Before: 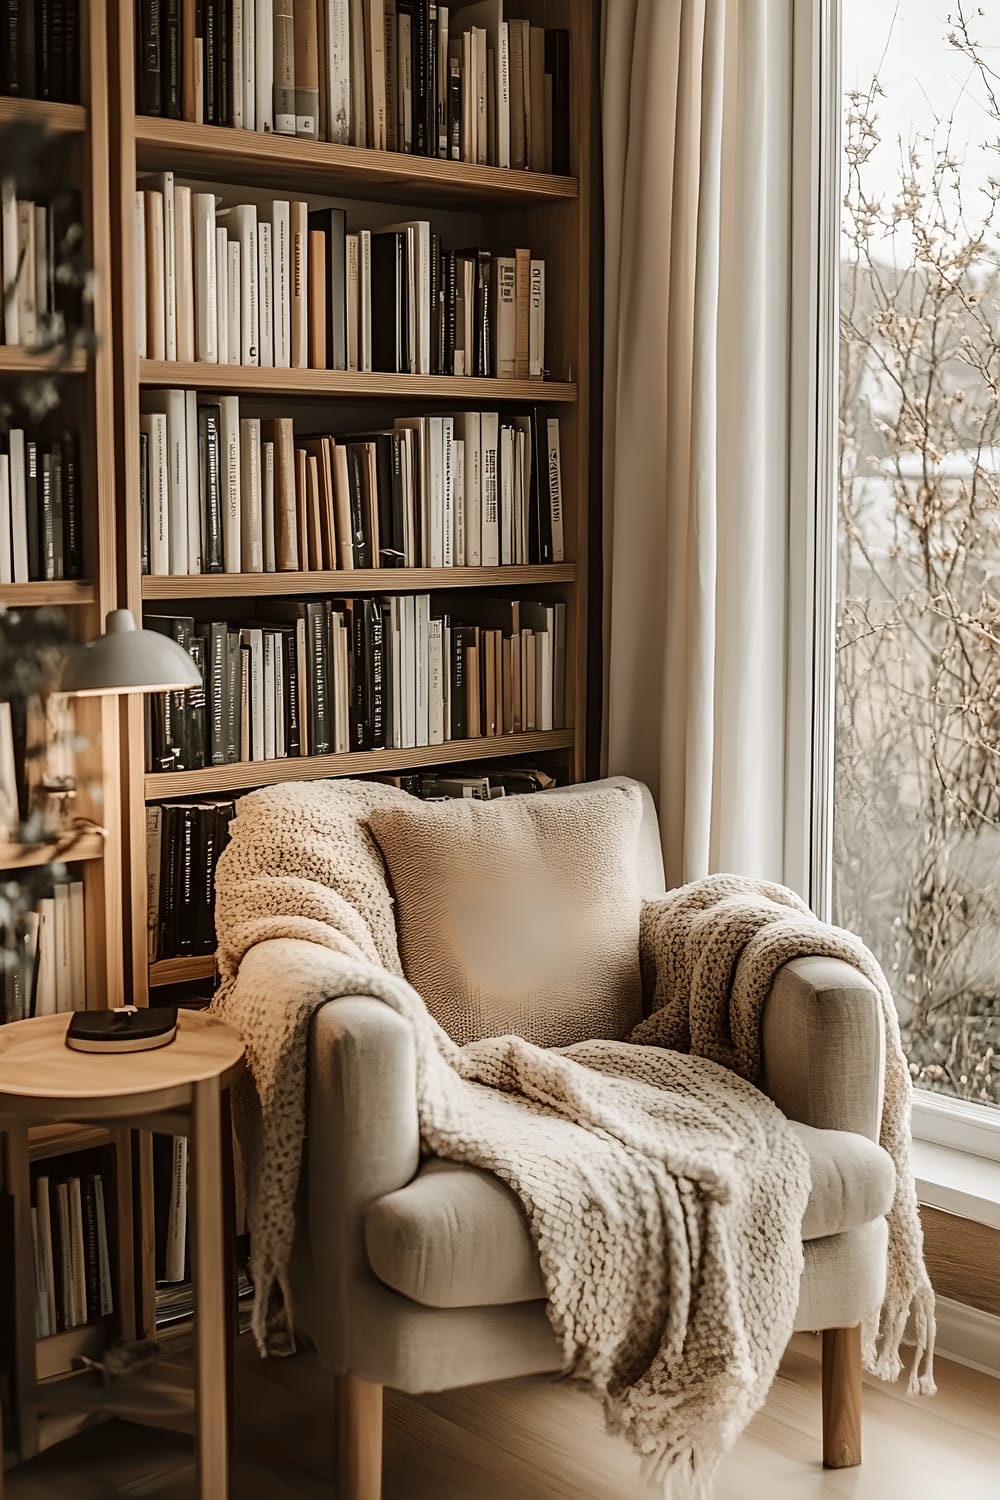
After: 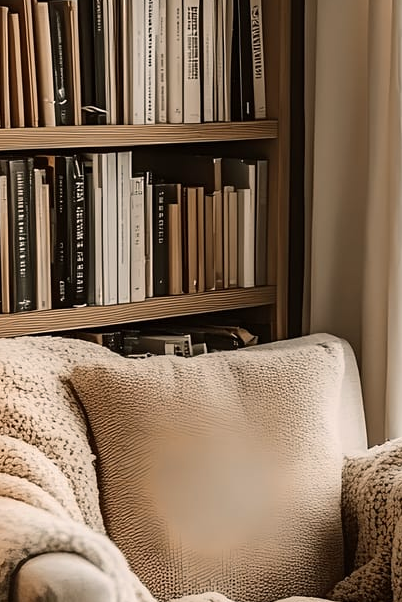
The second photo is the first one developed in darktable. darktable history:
crop: left 29.855%, top 29.569%, right 29.907%, bottom 29.526%
contrast brightness saturation: contrast 0.048
color balance rgb: highlights gain › chroma 1.419%, highlights gain › hue 51.32°, perceptual saturation grading › global saturation 0.123%
